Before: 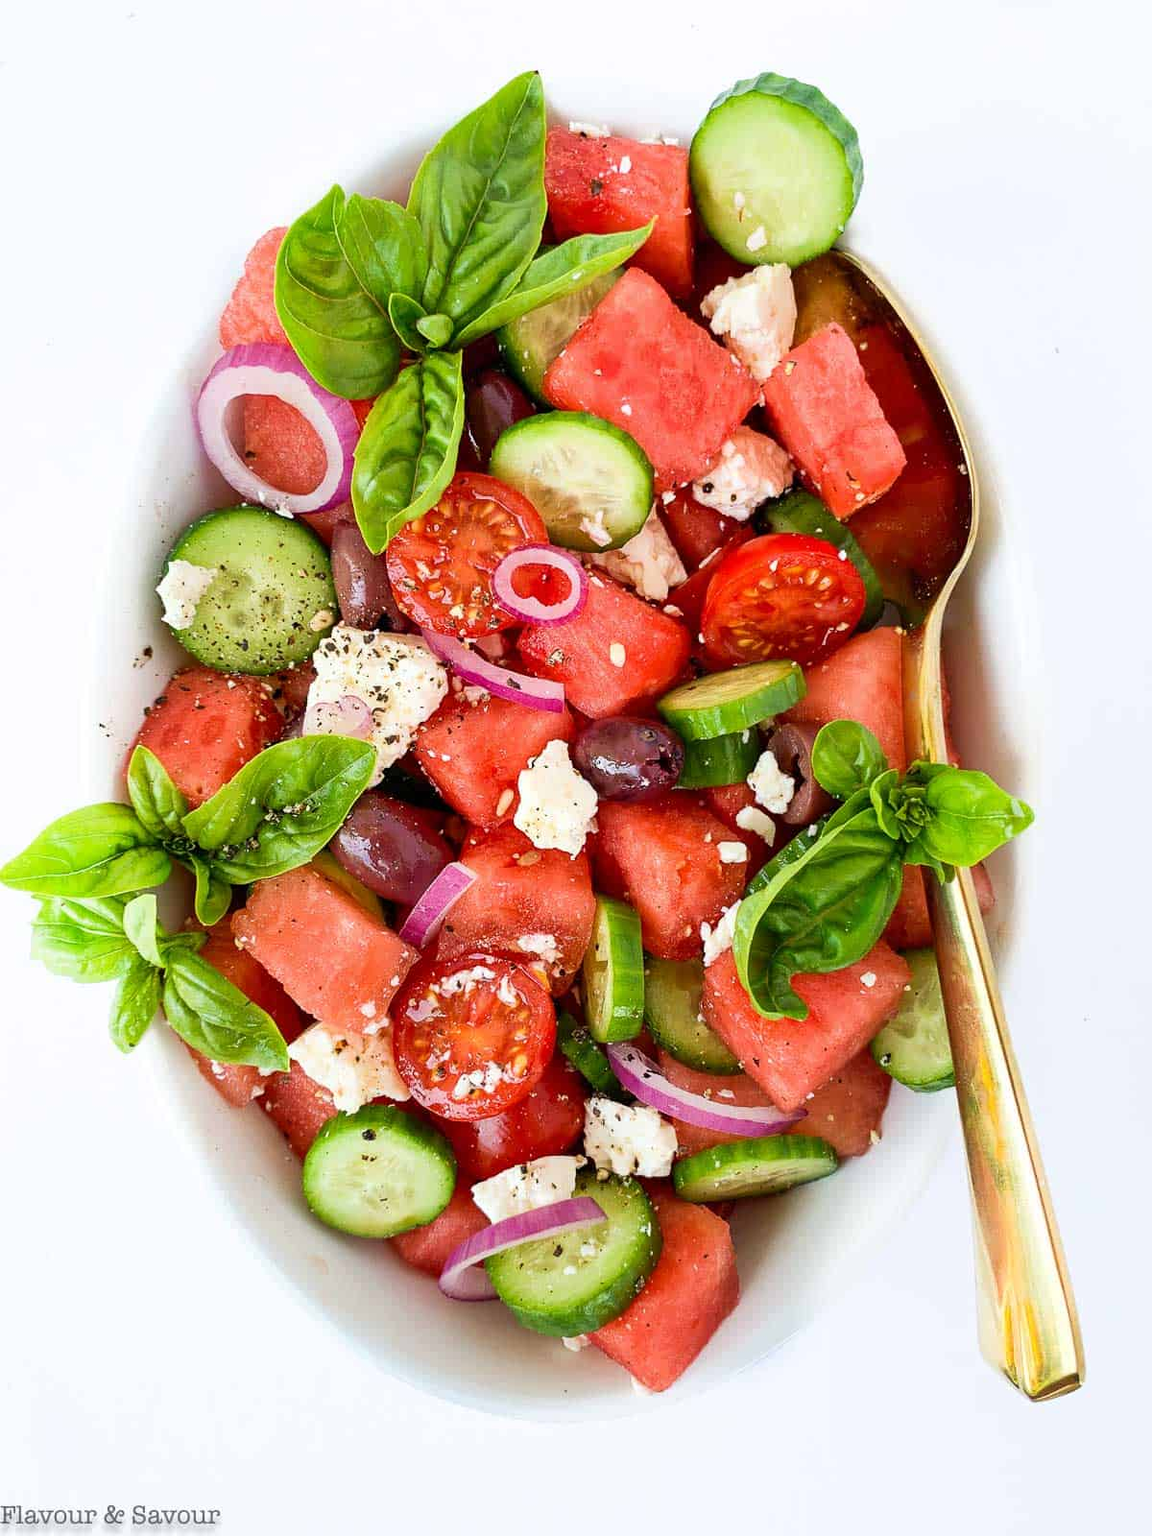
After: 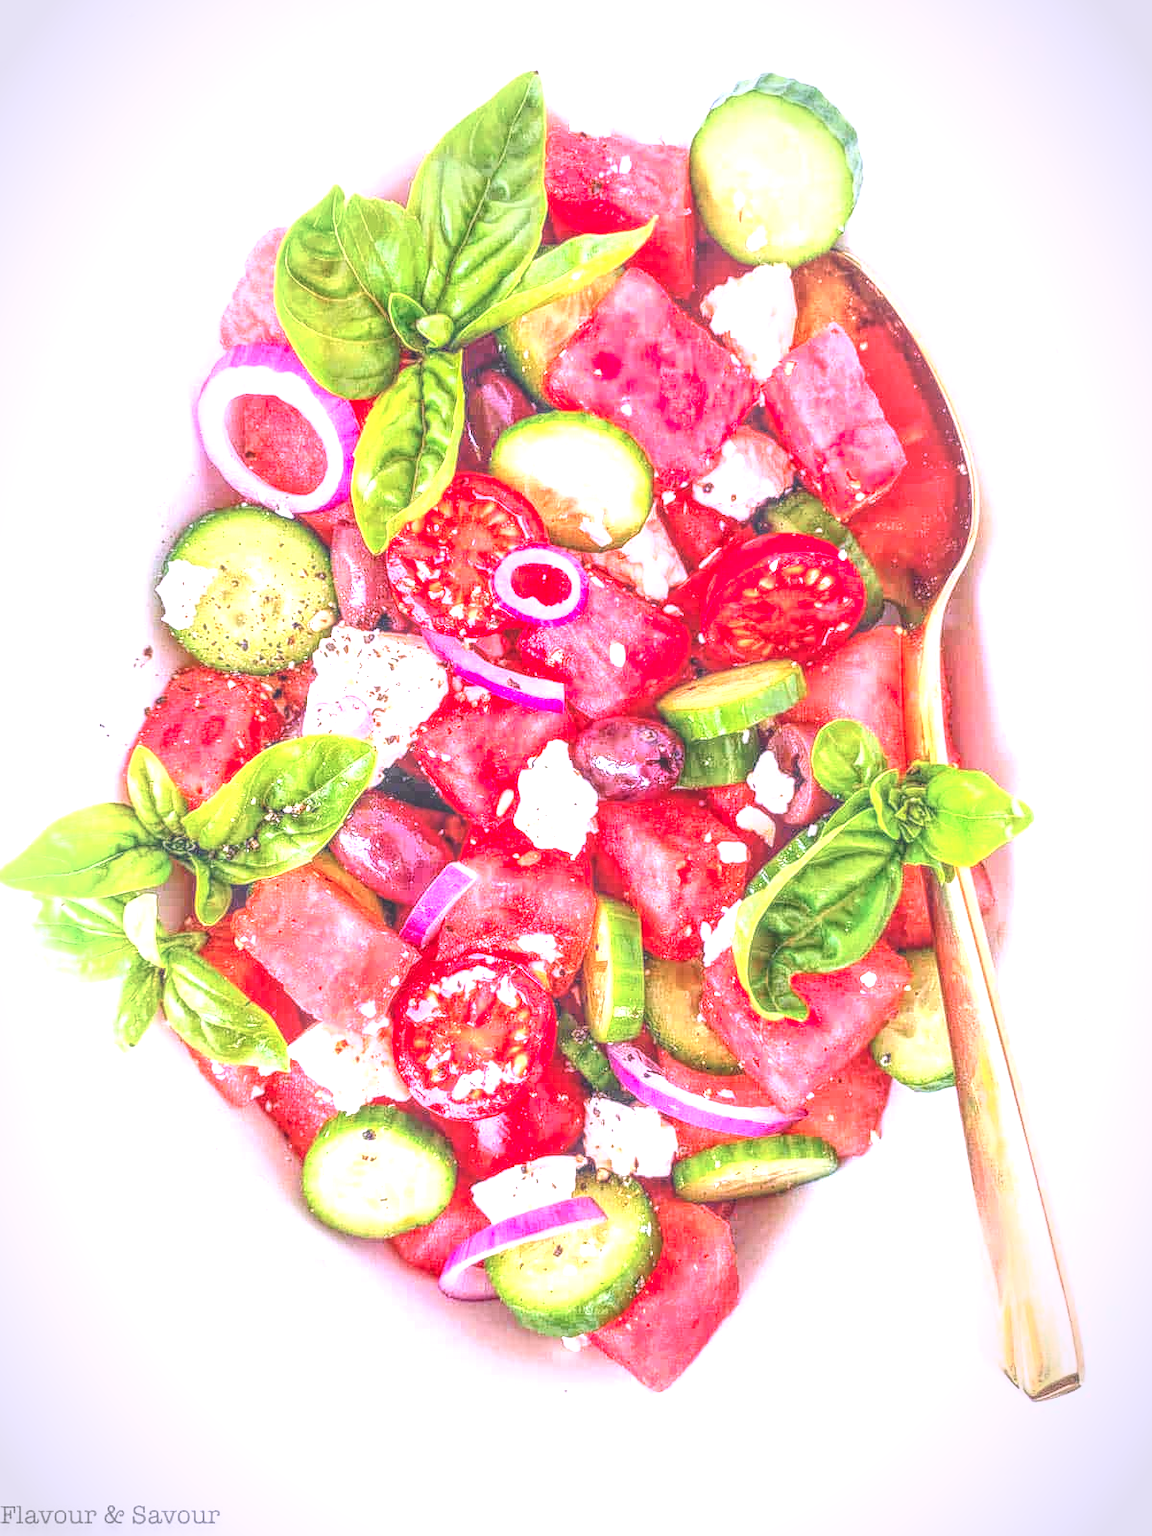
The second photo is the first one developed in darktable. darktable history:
color correction: highlights a* 15.11, highlights b* -25.34
exposure: black level correction 0, exposure 1.001 EV, compensate exposure bias true, compensate highlight preservation false
contrast brightness saturation: contrast 0.197, brightness 0.155, saturation 0.222
vignetting: fall-off start 67.61%, fall-off radius 67.36%, saturation -0.643, automatic ratio true
local contrast: highlights 20%, shadows 31%, detail 199%, midtone range 0.2
